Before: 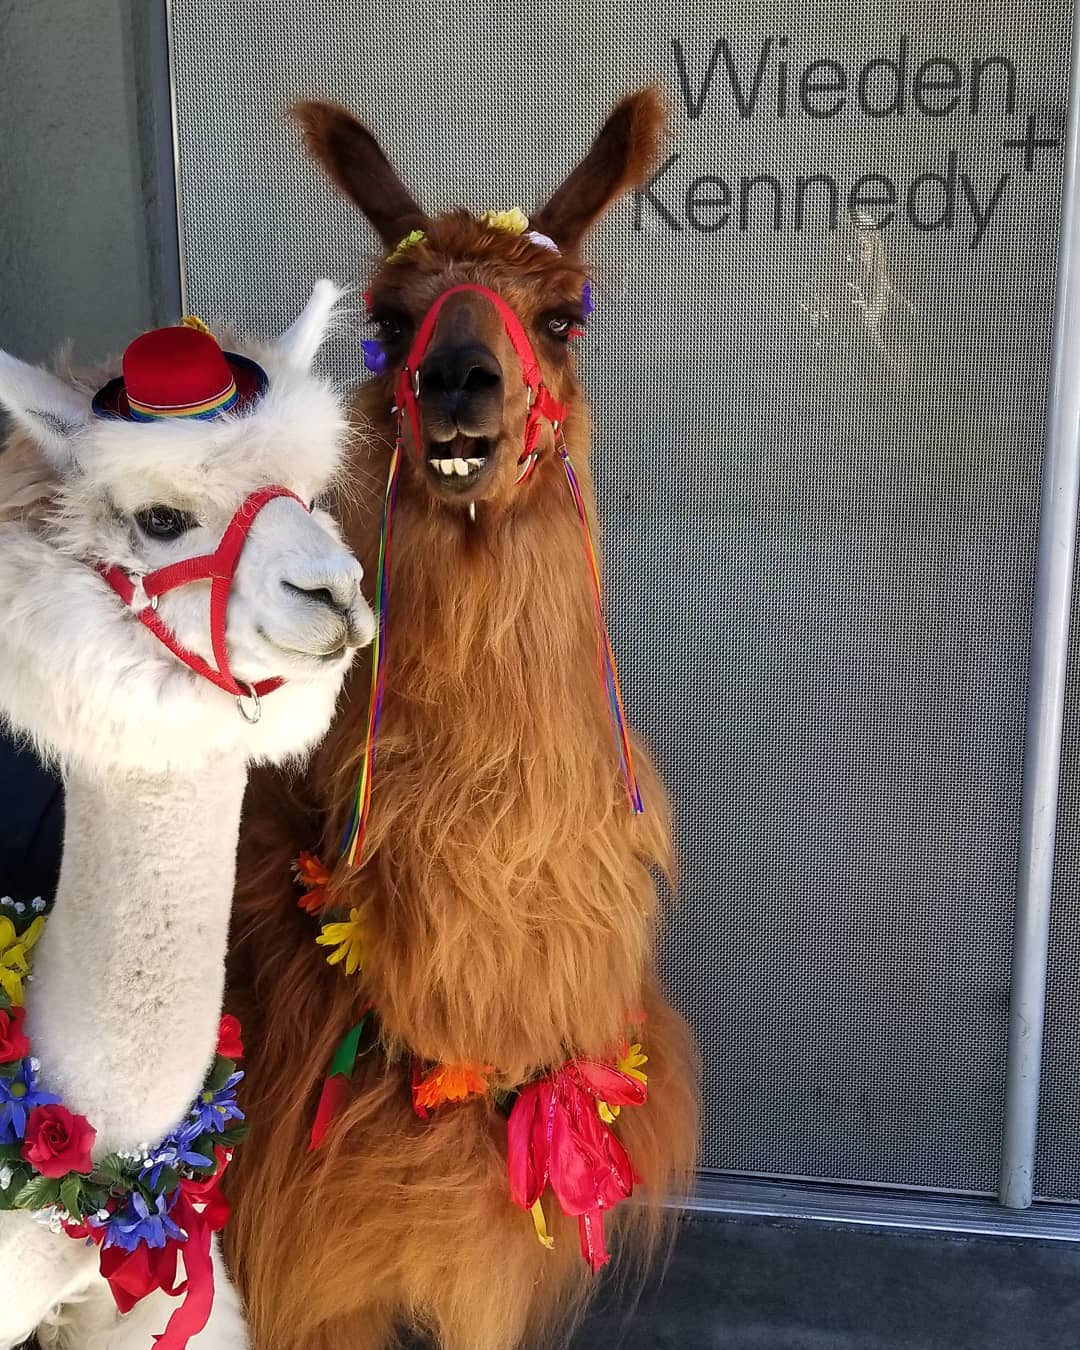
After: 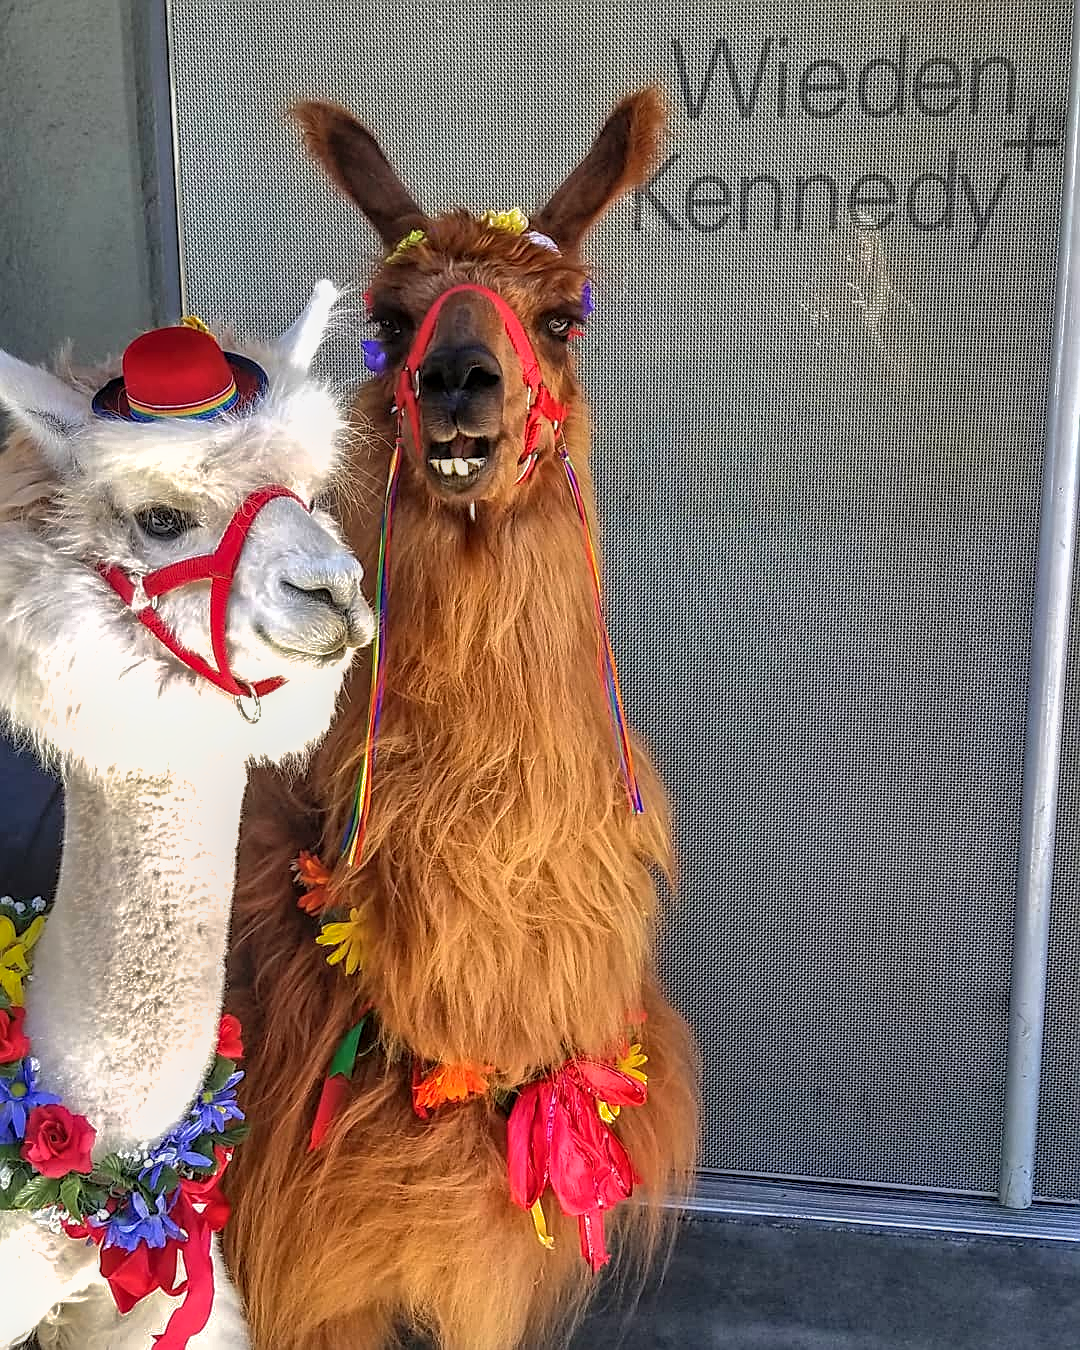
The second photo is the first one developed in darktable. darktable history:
local contrast: highlights 1%, shadows 6%, detail 133%
sharpen: amount 0.576
shadows and highlights: shadows 39.99, highlights -60.03
exposure: exposure 0.445 EV, compensate exposure bias true, compensate highlight preservation false
